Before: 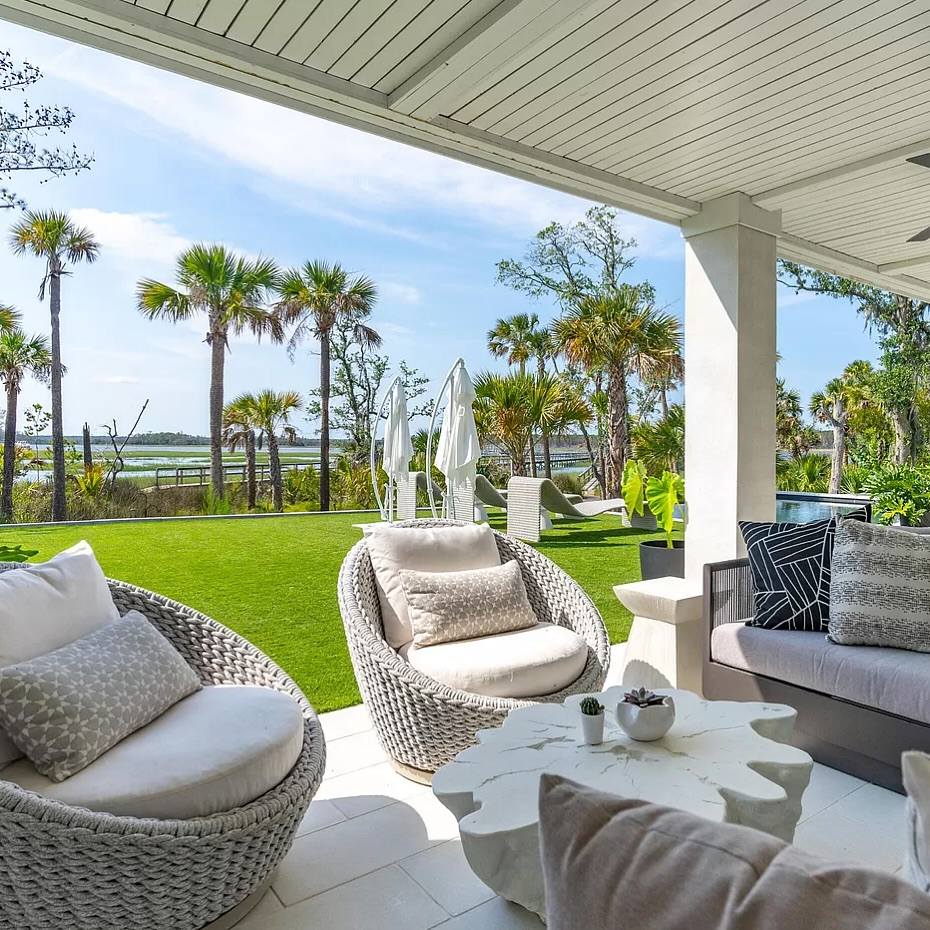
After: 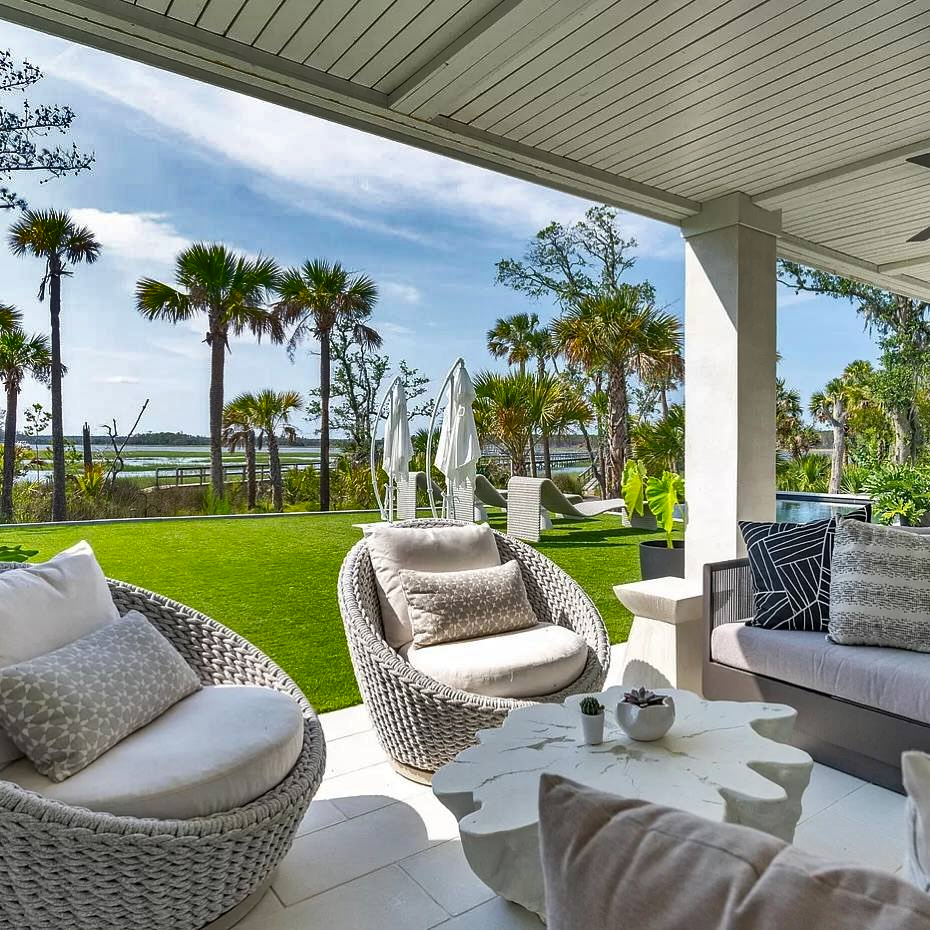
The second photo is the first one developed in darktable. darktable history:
shadows and highlights: shadows 20.75, highlights -81.75, soften with gaussian
